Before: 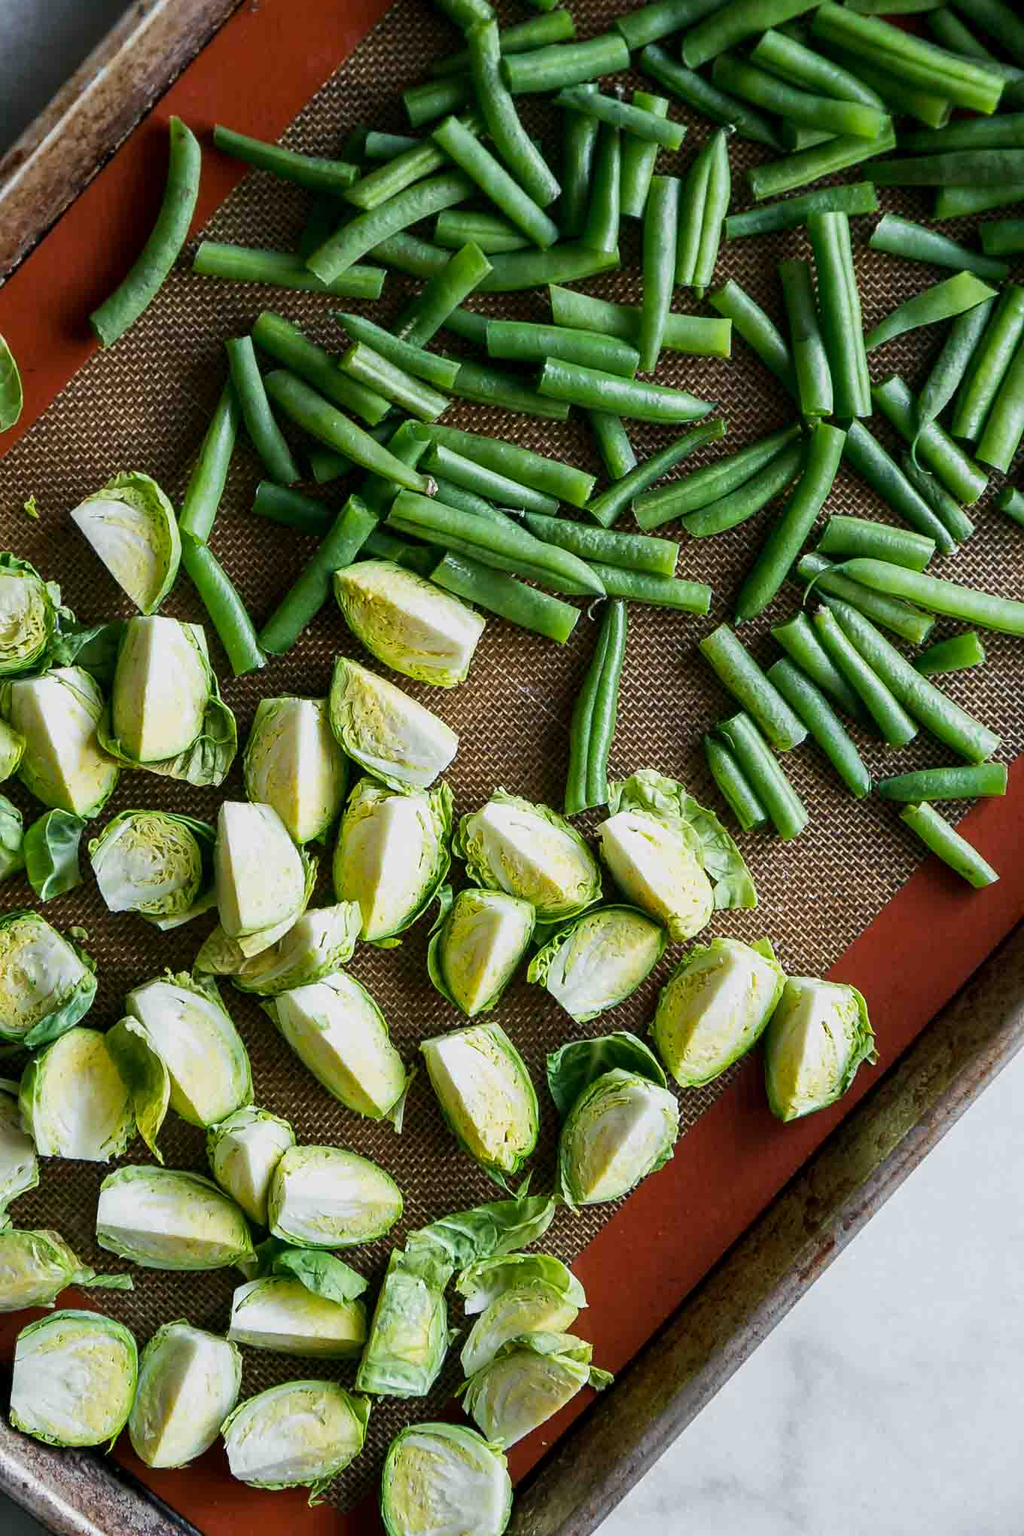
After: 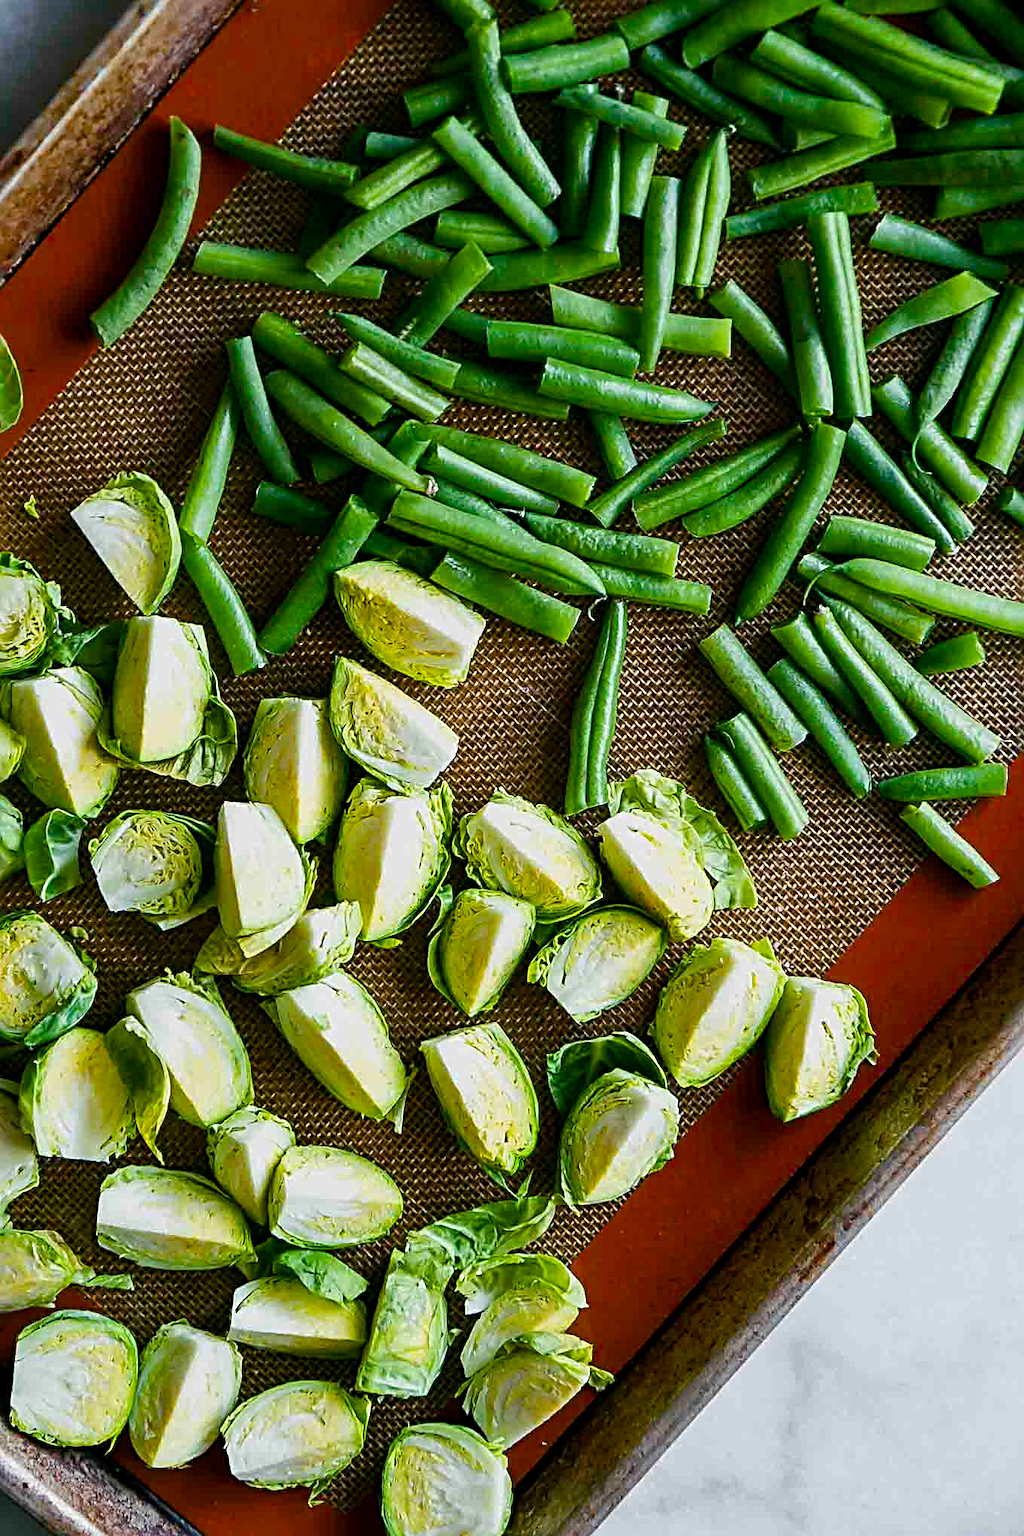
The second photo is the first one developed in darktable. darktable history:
sharpen: radius 3.992
color balance rgb: linear chroma grading › global chroma 15.516%, perceptual saturation grading › global saturation 20%, perceptual saturation grading › highlights -25.658%, perceptual saturation grading › shadows 25.856%, global vibrance 20%
